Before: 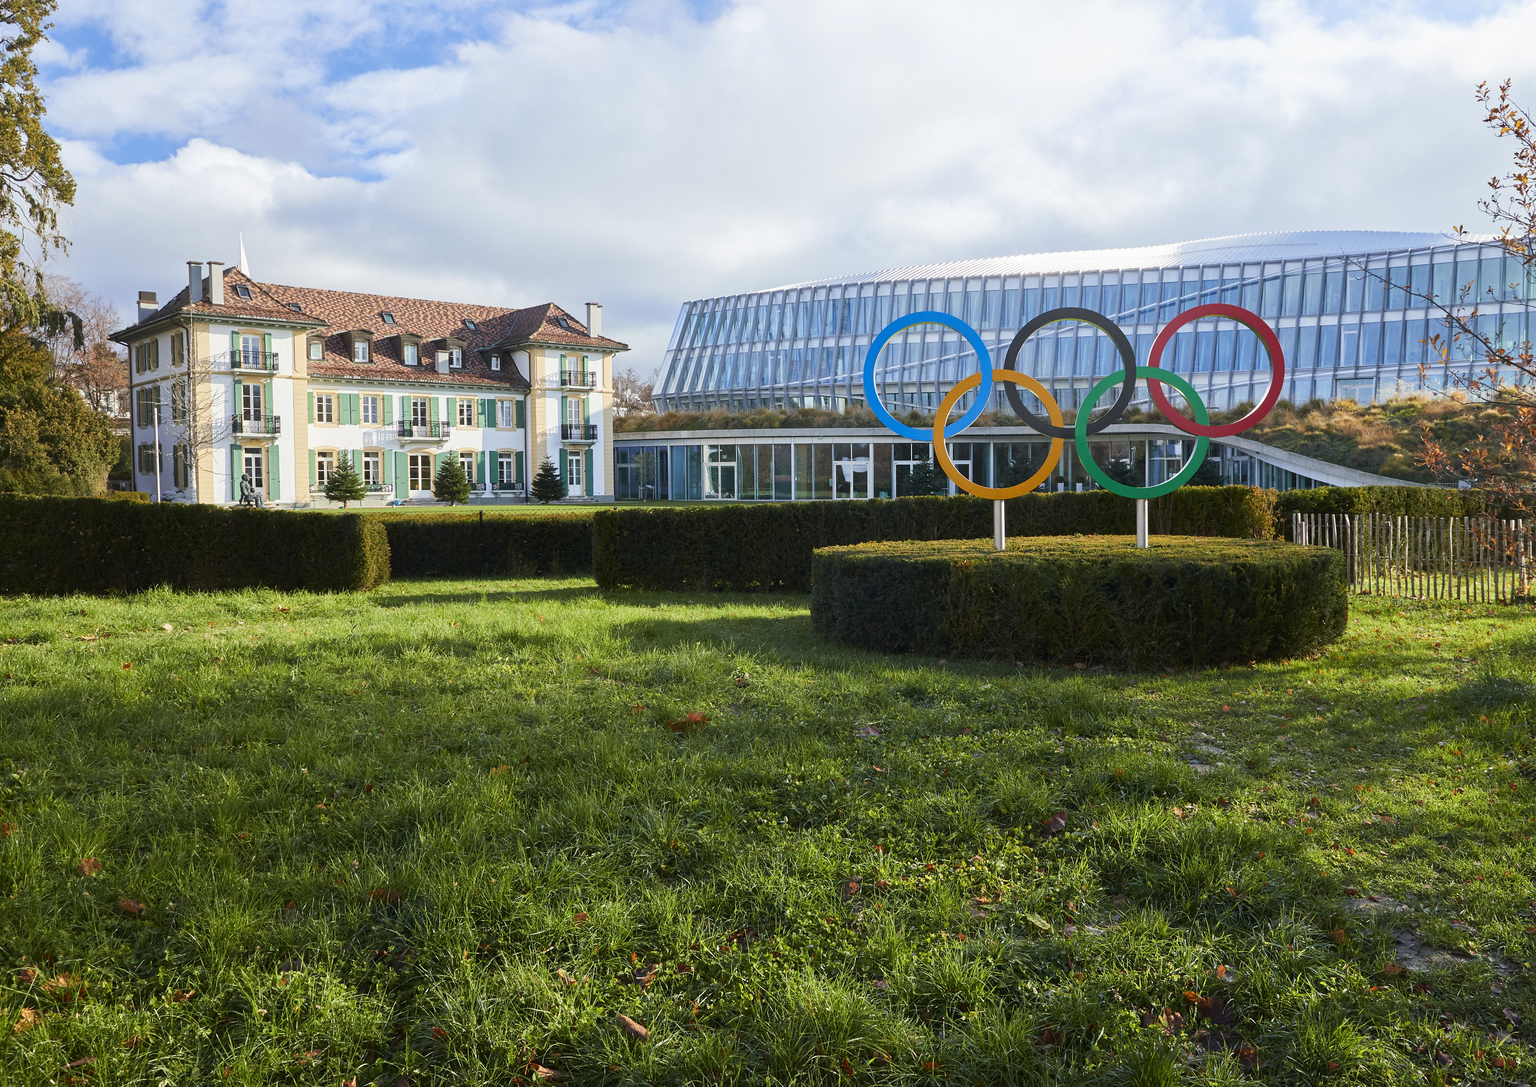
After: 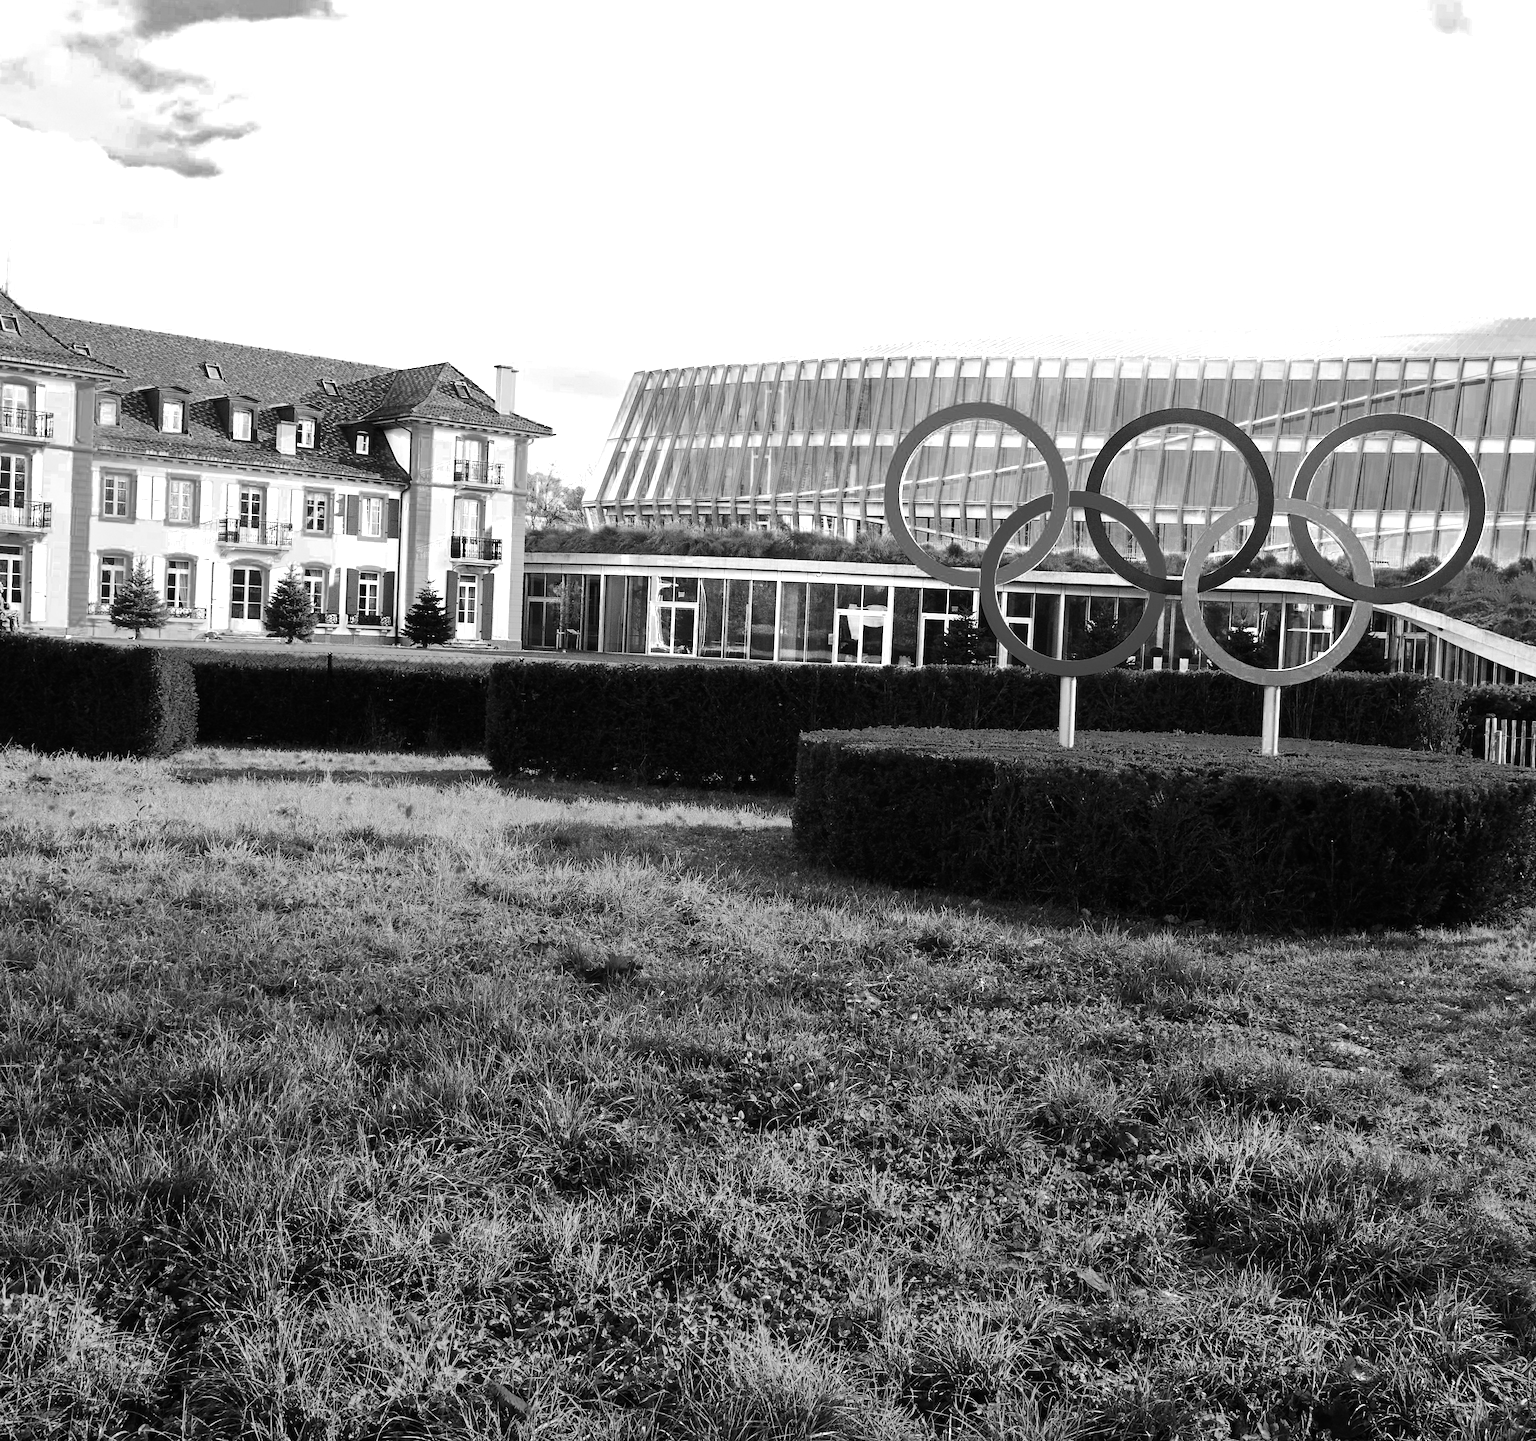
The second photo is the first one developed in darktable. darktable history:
crop and rotate: angle -3.04°, left 13.915%, top 0.042%, right 10.767%, bottom 0.087%
exposure: black level correction 0, exposure 1.193 EV, compensate exposure bias true, compensate highlight preservation false
contrast brightness saturation: contrast 0.313, brightness -0.078, saturation 0.17
color zones: curves: ch0 [(0.002, 0.429) (0.121, 0.212) (0.198, 0.113) (0.276, 0.344) (0.331, 0.541) (0.41, 0.56) (0.482, 0.289) (0.619, 0.227) (0.721, 0.18) (0.821, 0.435) (0.928, 0.555) (1, 0.587)]; ch1 [(0, 0) (0.143, 0) (0.286, 0) (0.429, 0) (0.571, 0) (0.714, 0) (0.857, 0)]
tone equalizer: edges refinement/feathering 500, mask exposure compensation -1.57 EV, preserve details no
color correction: highlights a* 14.51, highlights b* 4.9
tone curve: curves: ch0 [(0, 0) (0.059, 0.027) (0.162, 0.125) (0.304, 0.279) (0.547, 0.532) (0.828, 0.815) (1, 0.983)]; ch1 [(0, 0) (0.23, 0.166) (0.34, 0.308) (0.371, 0.337) (0.429, 0.411) (0.477, 0.462) (0.499, 0.498) (0.529, 0.537) (0.559, 0.582) (0.743, 0.798) (1, 1)]; ch2 [(0, 0) (0.431, 0.414) (0.498, 0.503) (0.524, 0.528) (0.568, 0.546) (0.6, 0.597) (0.634, 0.645) (0.728, 0.742) (1, 1)], color space Lab, independent channels, preserve colors none
